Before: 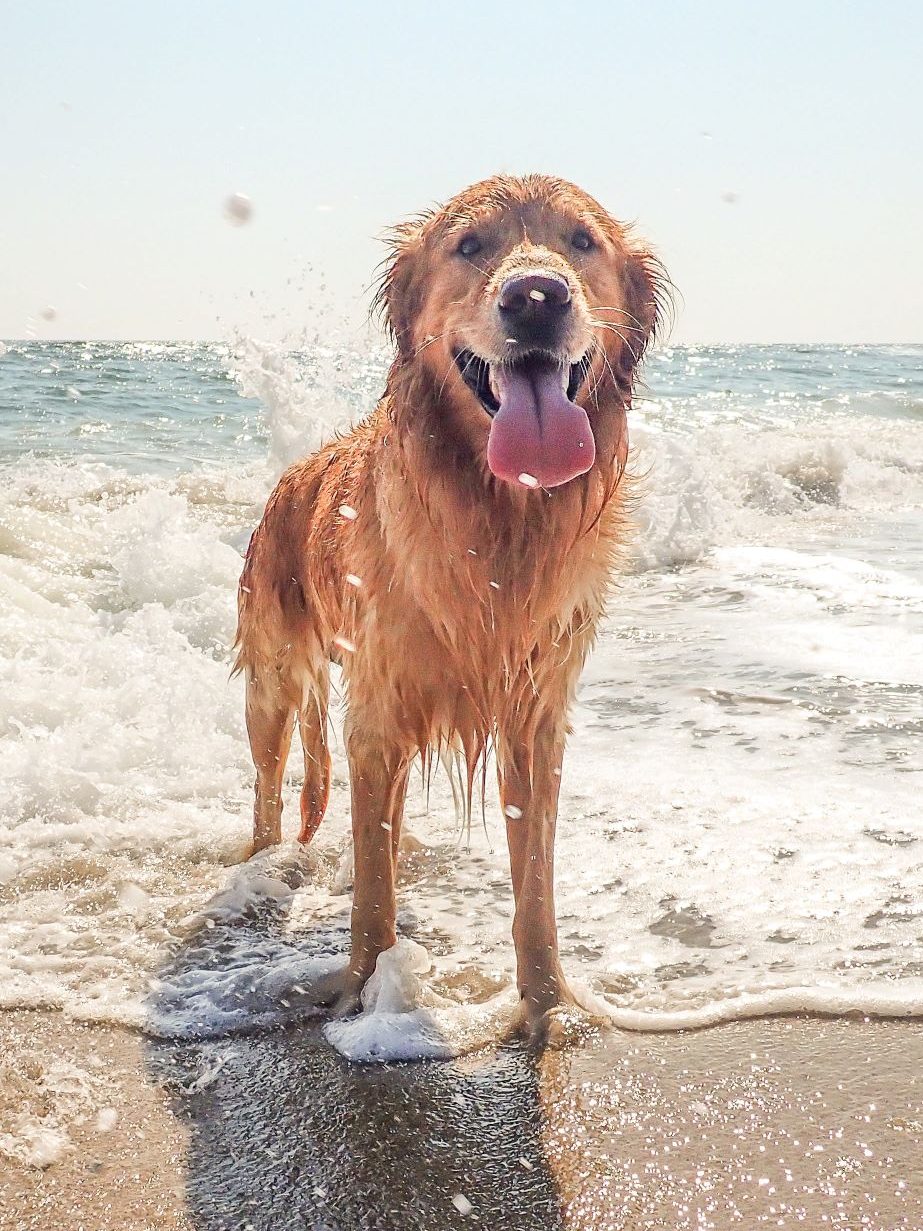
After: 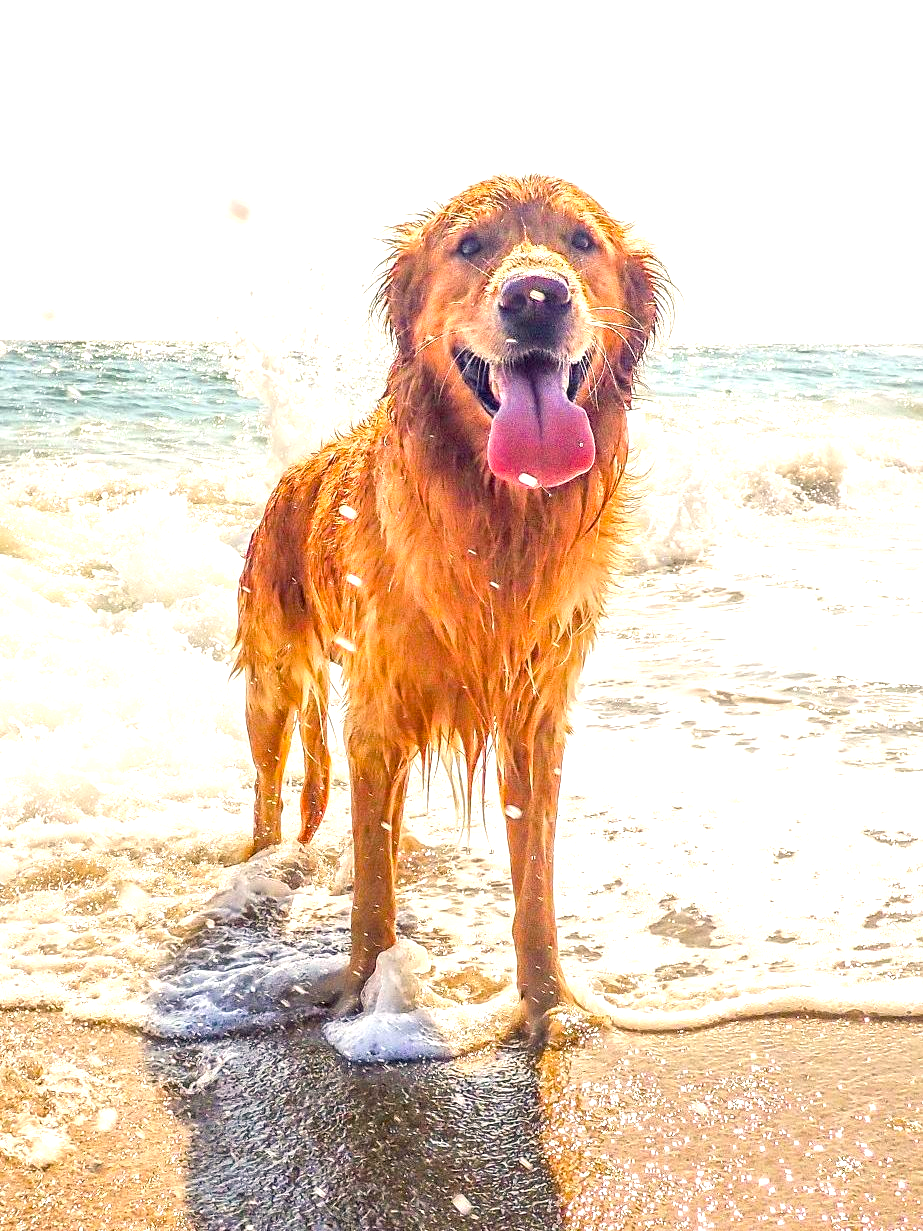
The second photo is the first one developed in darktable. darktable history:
color balance rgb: highlights gain › chroma 1.111%, highlights gain › hue 60.26°, linear chroma grading › global chroma 14.676%, perceptual saturation grading › global saturation 25.043%, global vibrance 25.573%
exposure: black level correction 0.001, exposure 0.673 EV, compensate exposure bias true, compensate highlight preservation false
local contrast: on, module defaults
